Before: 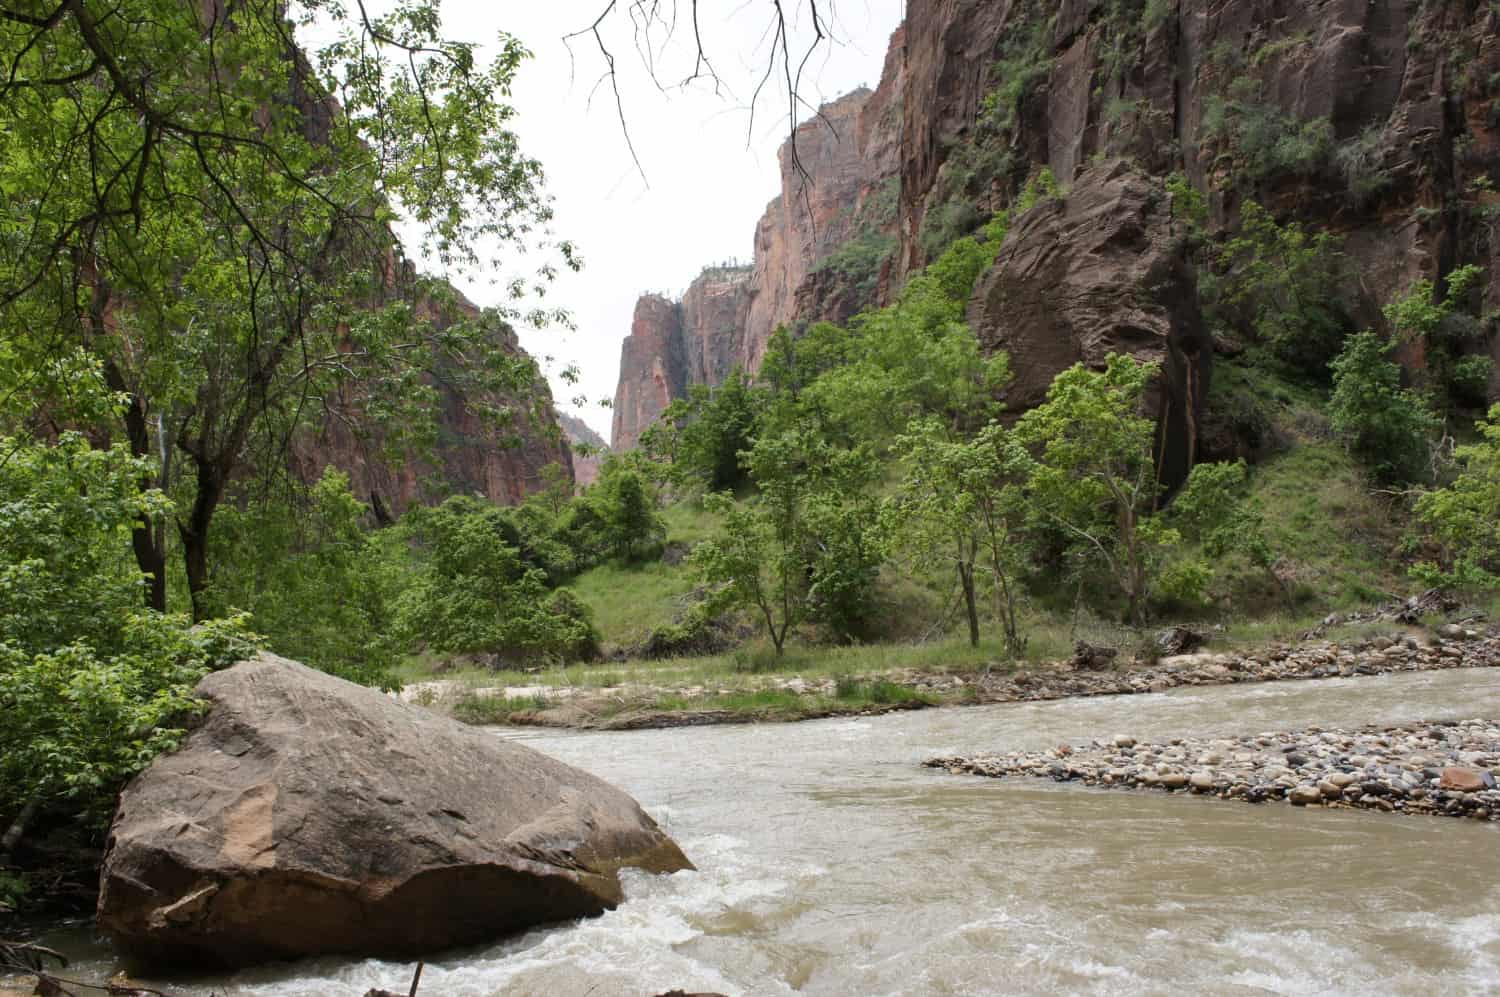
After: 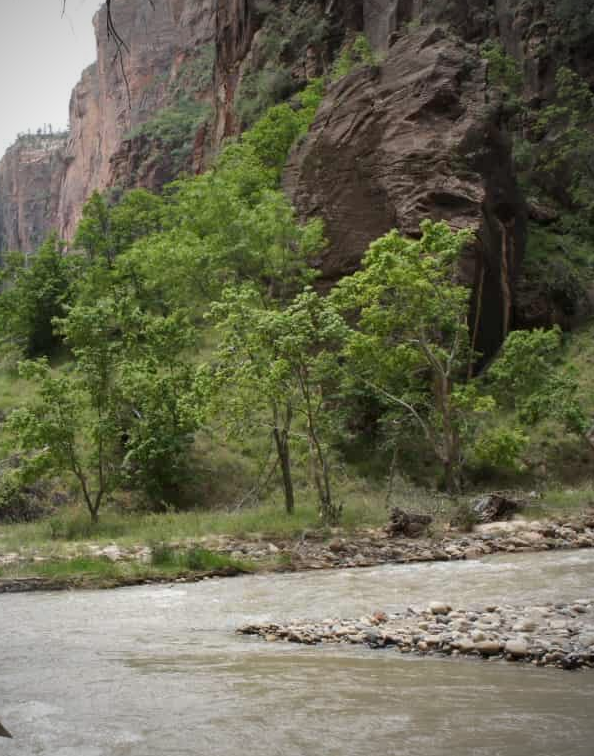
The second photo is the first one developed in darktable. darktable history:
crop: left 45.721%, top 13.393%, right 14.118%, bottom 10.01%
vignetting: fall-off start 74.49%, fall-off radius 65.9%, brightness -0.628, saturation -0.68
